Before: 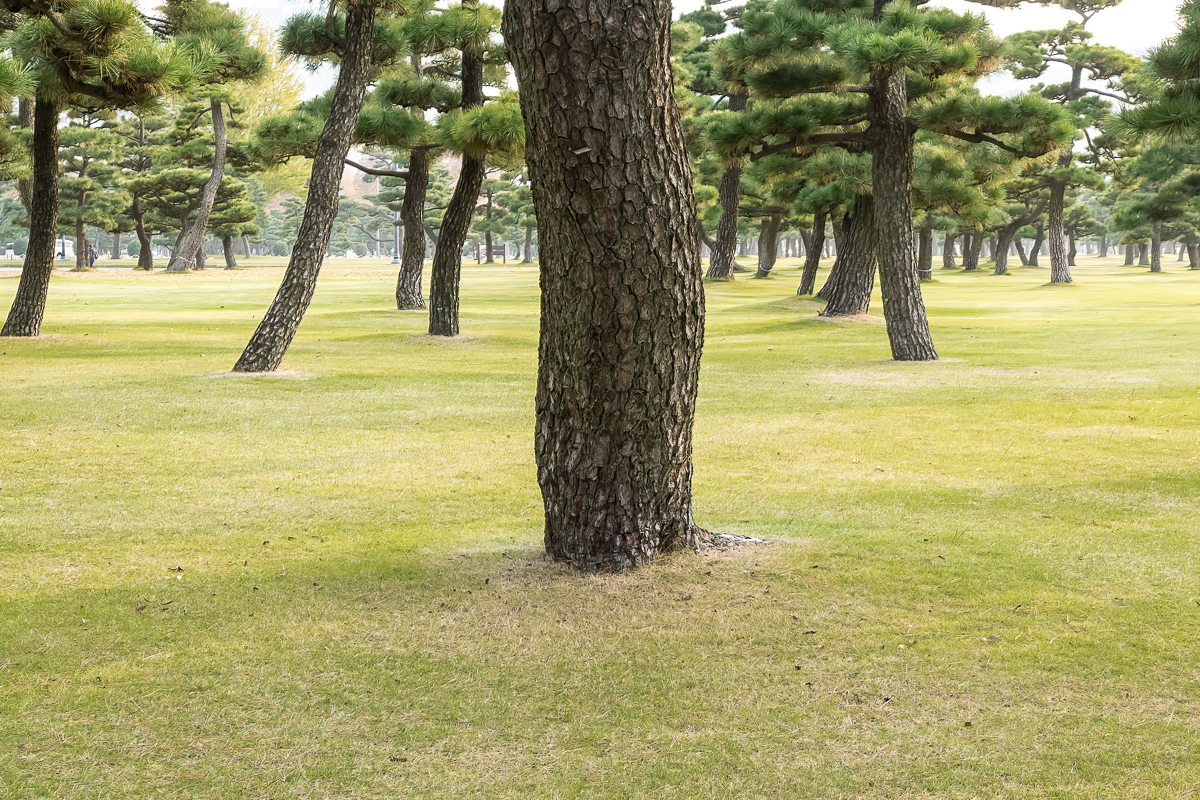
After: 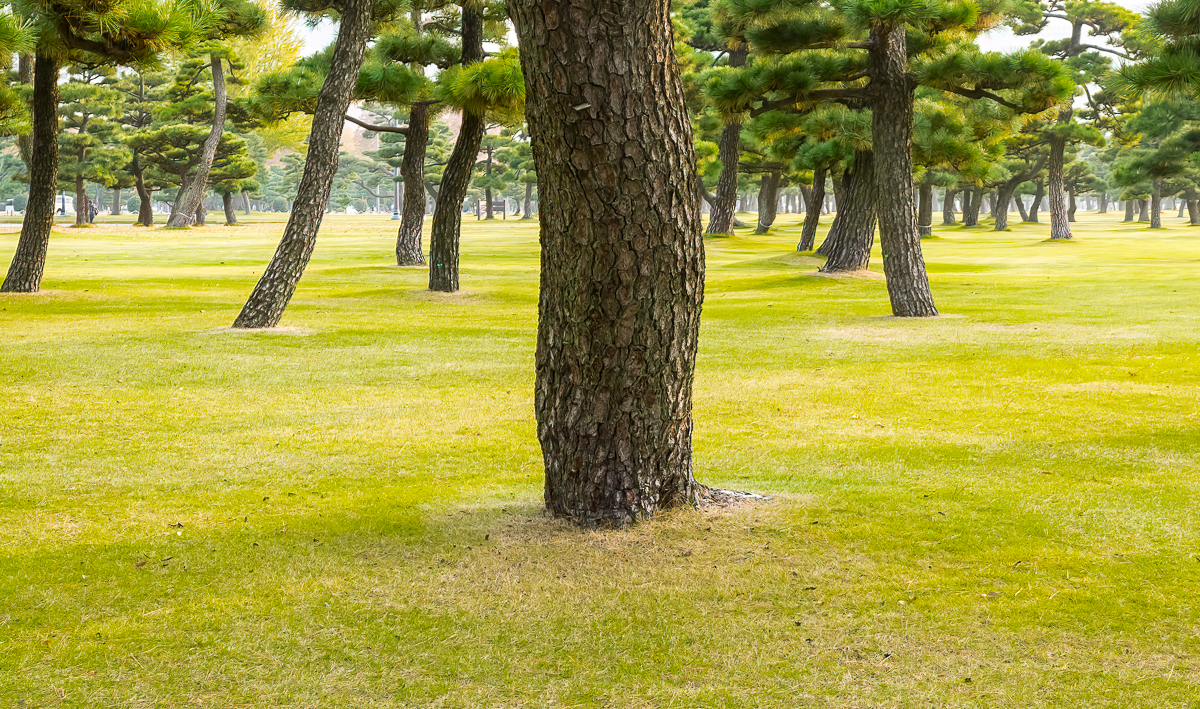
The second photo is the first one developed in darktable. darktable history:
color balance rgb: linear chroma grading › global chroma 8.398%, perceptual saturation grading › global saturation 30.645%, global vibrance 9.695%
crop and rotate: top 5.612%, bottom 5.727%
